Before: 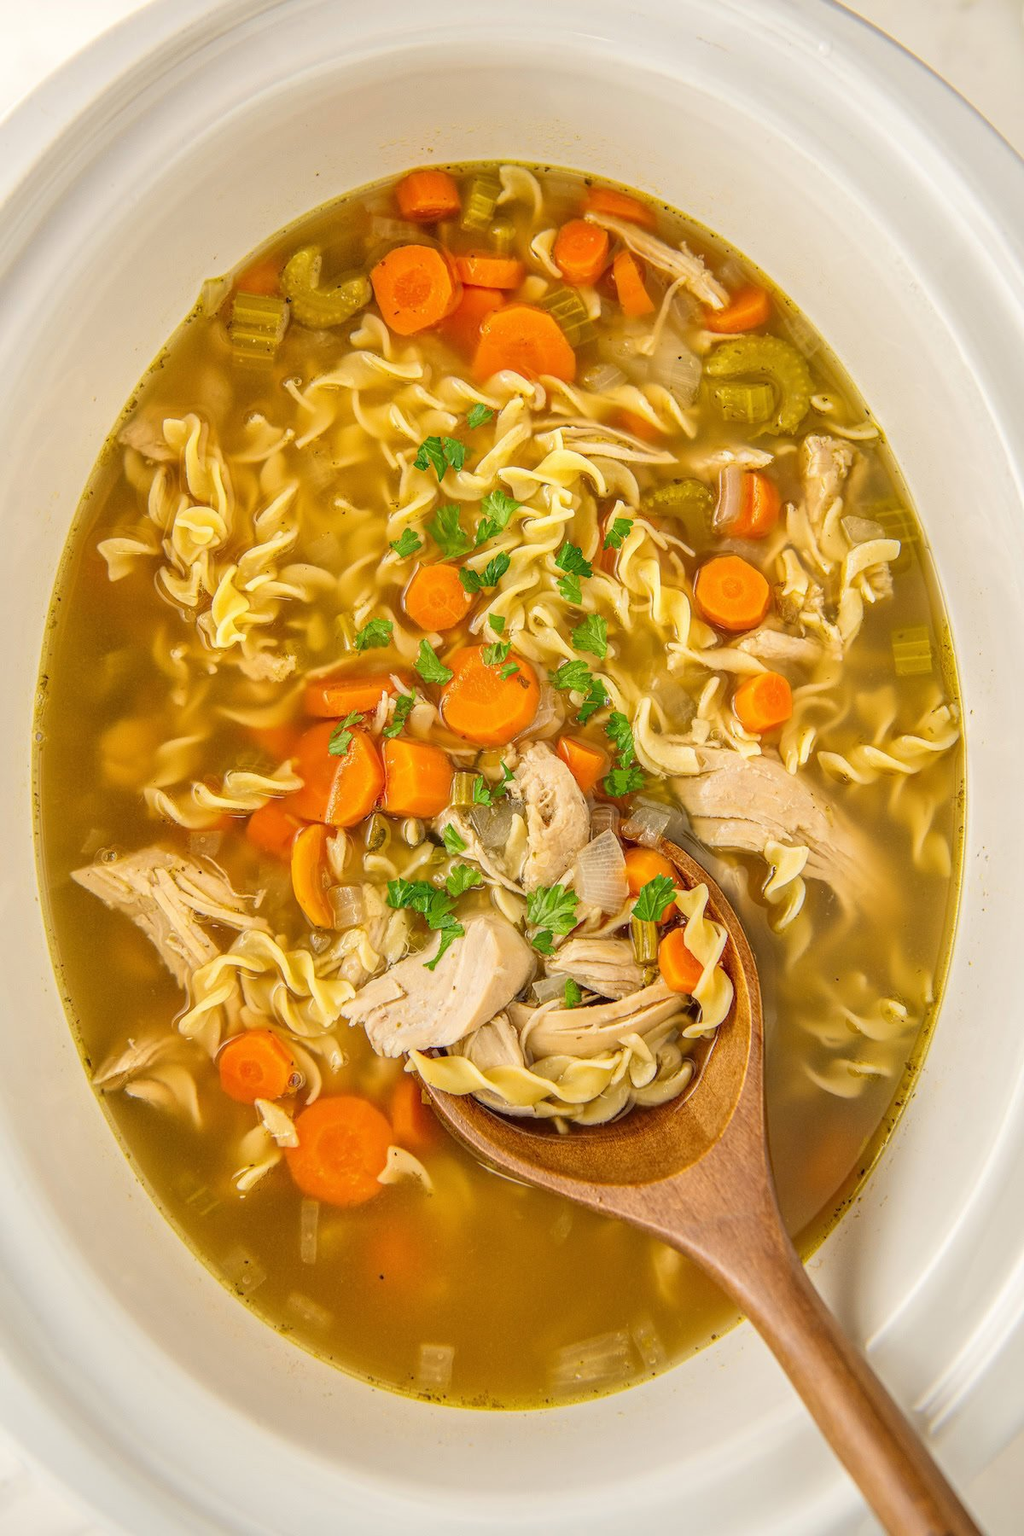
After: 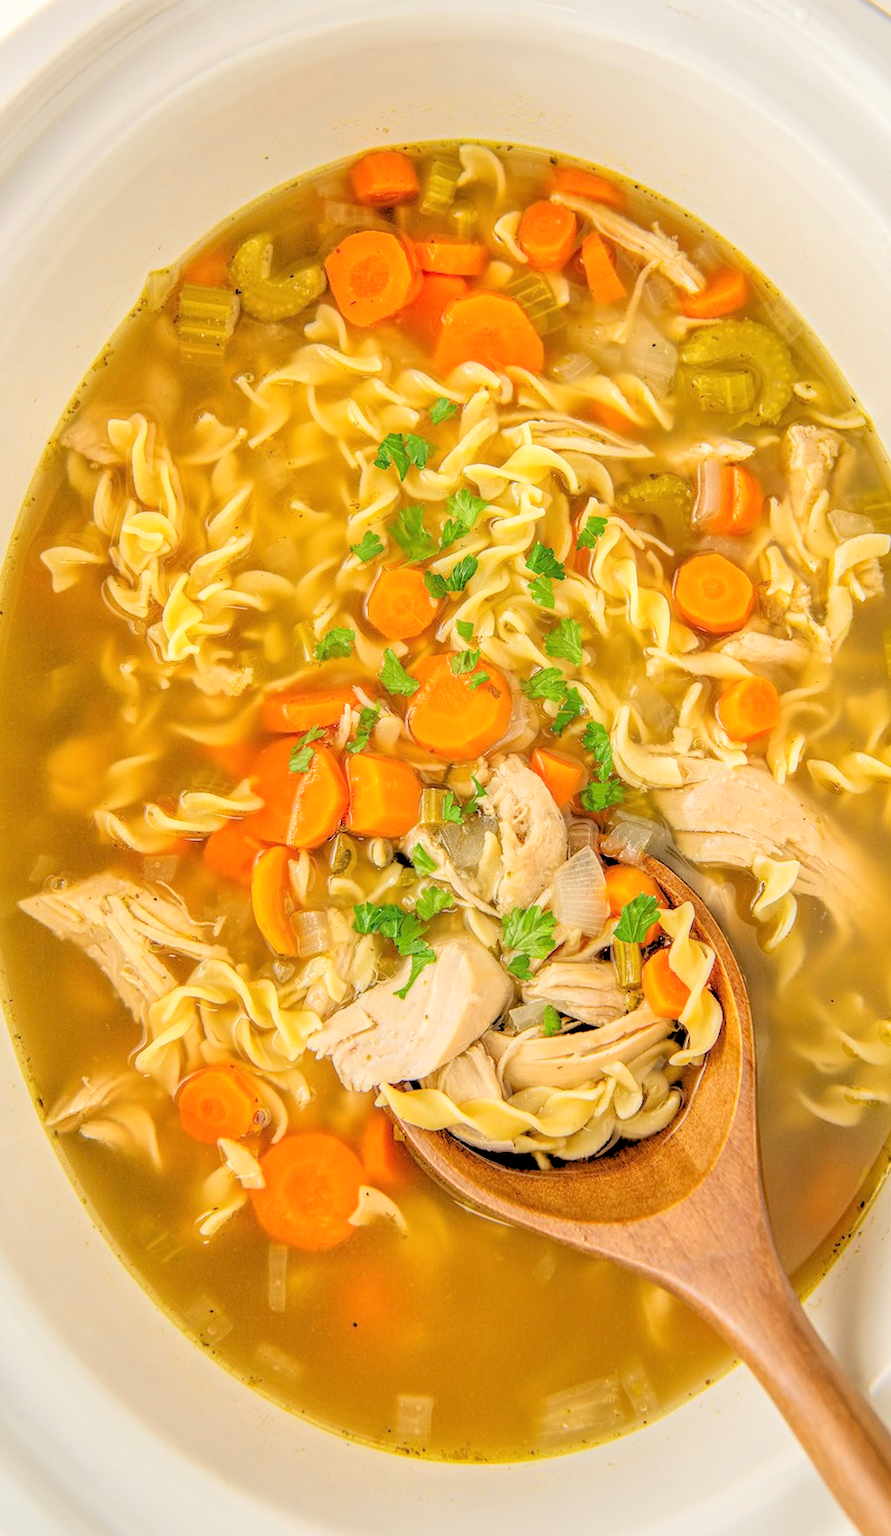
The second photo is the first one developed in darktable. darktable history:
crop and rotate: angle 1°, left 4.281%, top 0.642%, right 11.383%, bottom 2.486%
rgb levels: levels [[0.027, 0.429, 0.996], [0, 0.5, 1], [0, 0.5, 1]]
